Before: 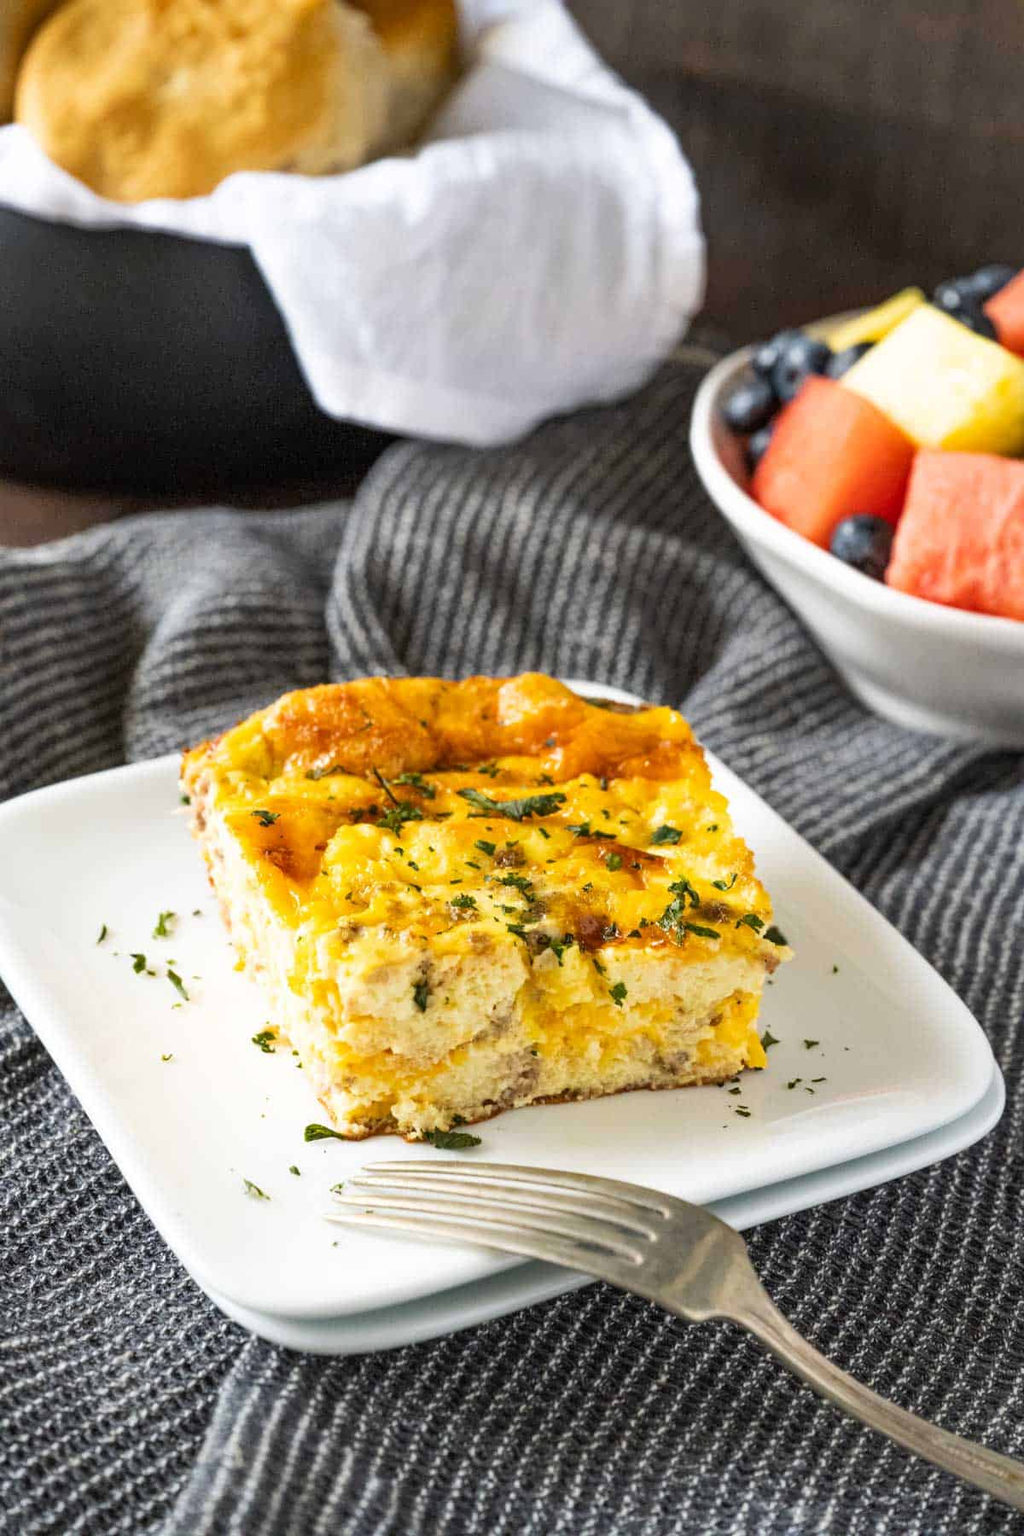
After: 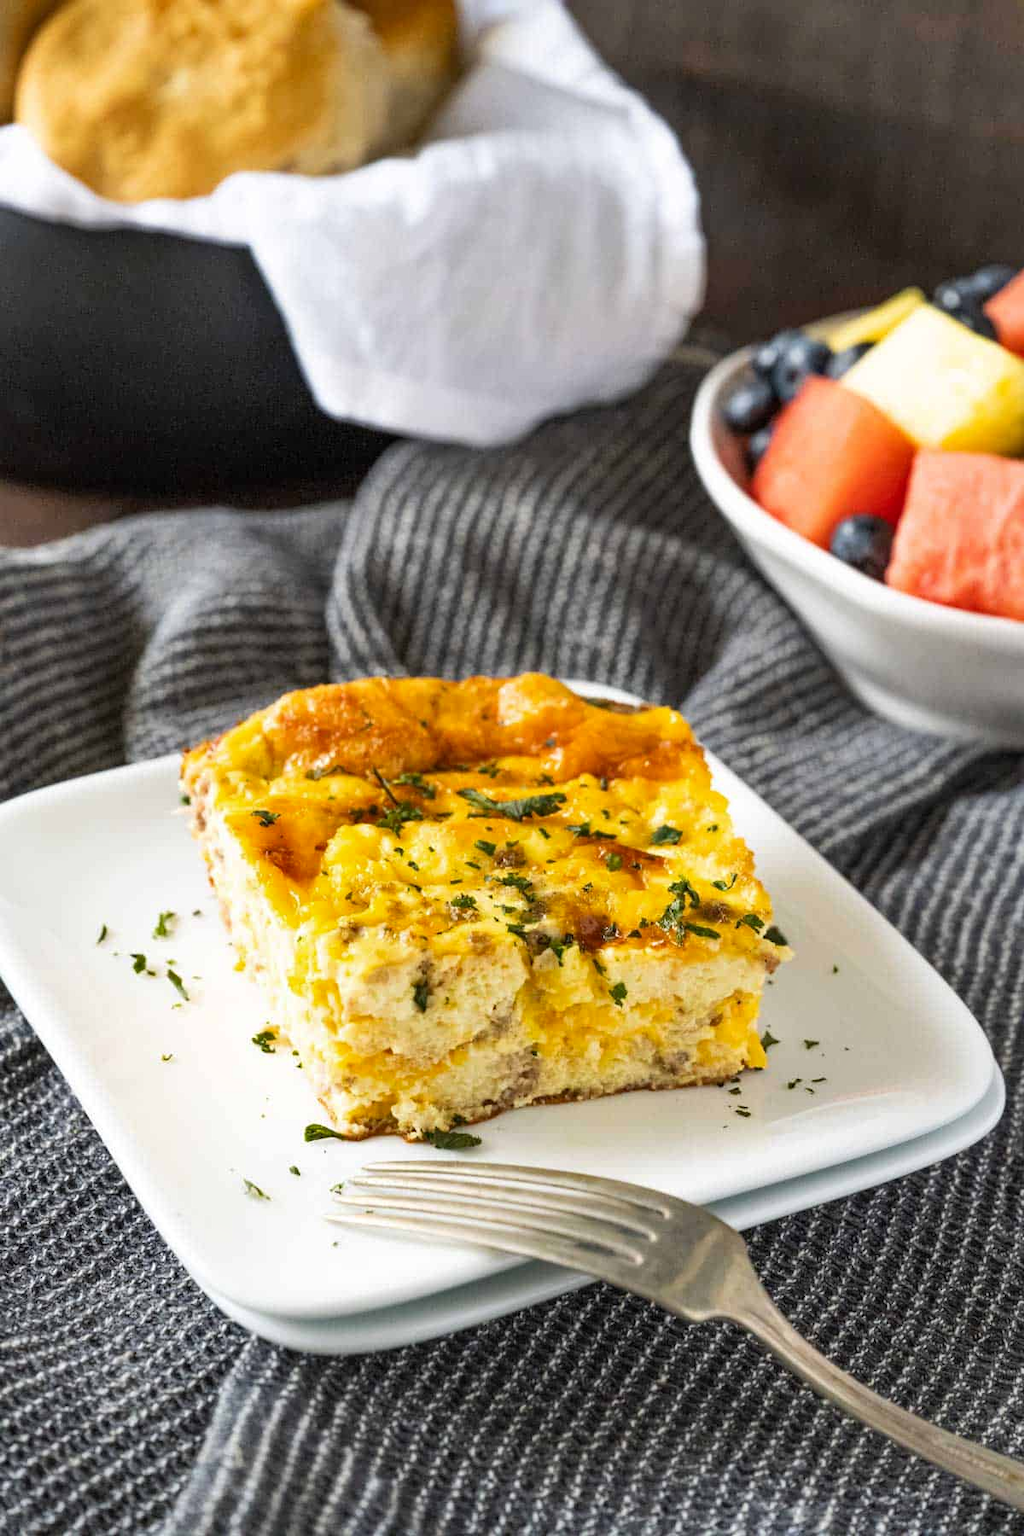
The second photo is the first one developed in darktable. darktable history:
shadows and highlights: radius 266.36, soften with gaussian
